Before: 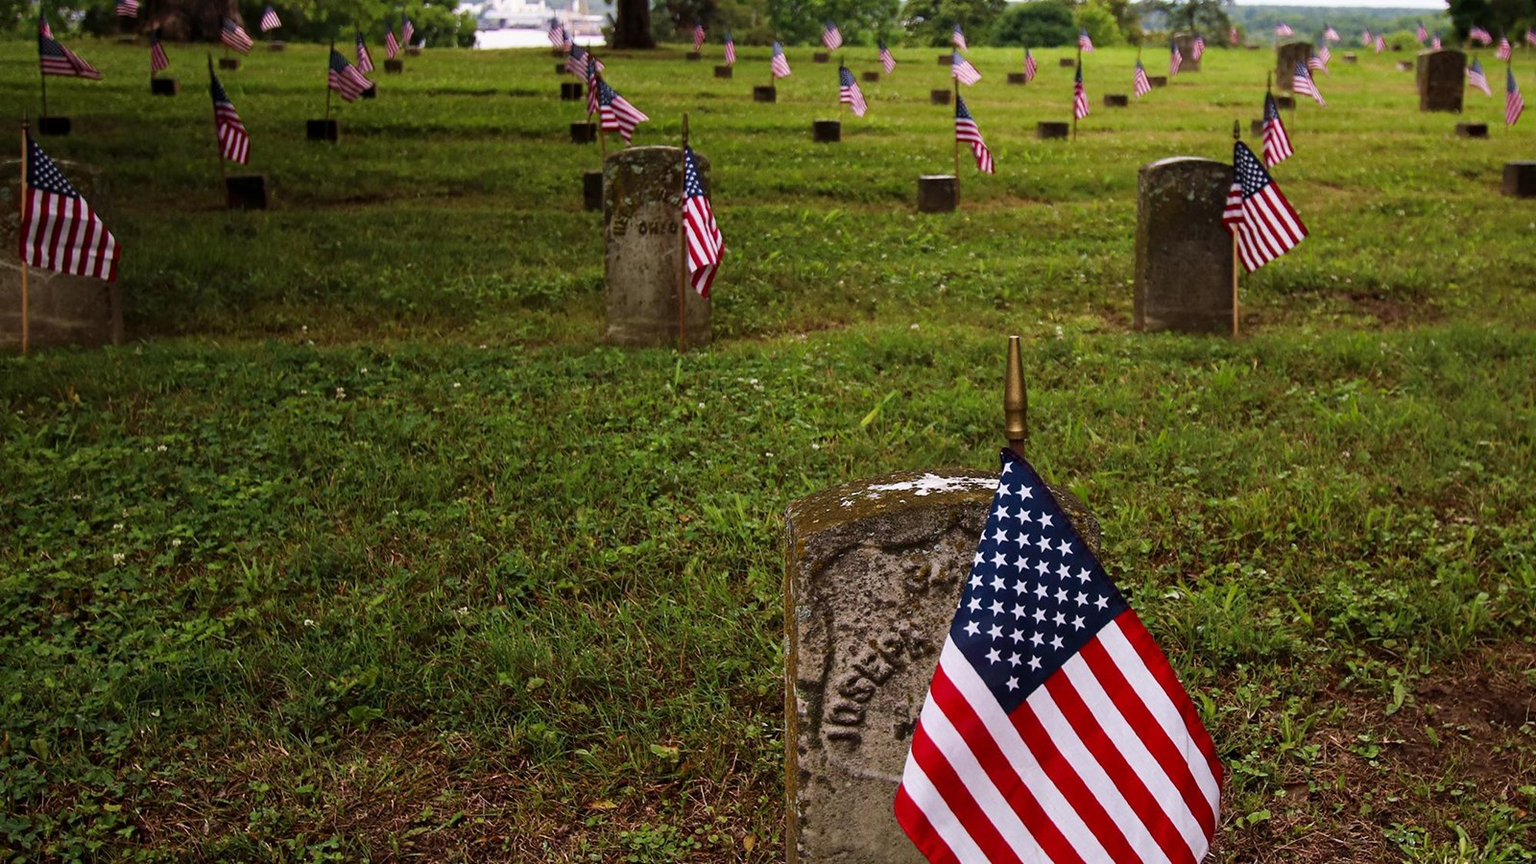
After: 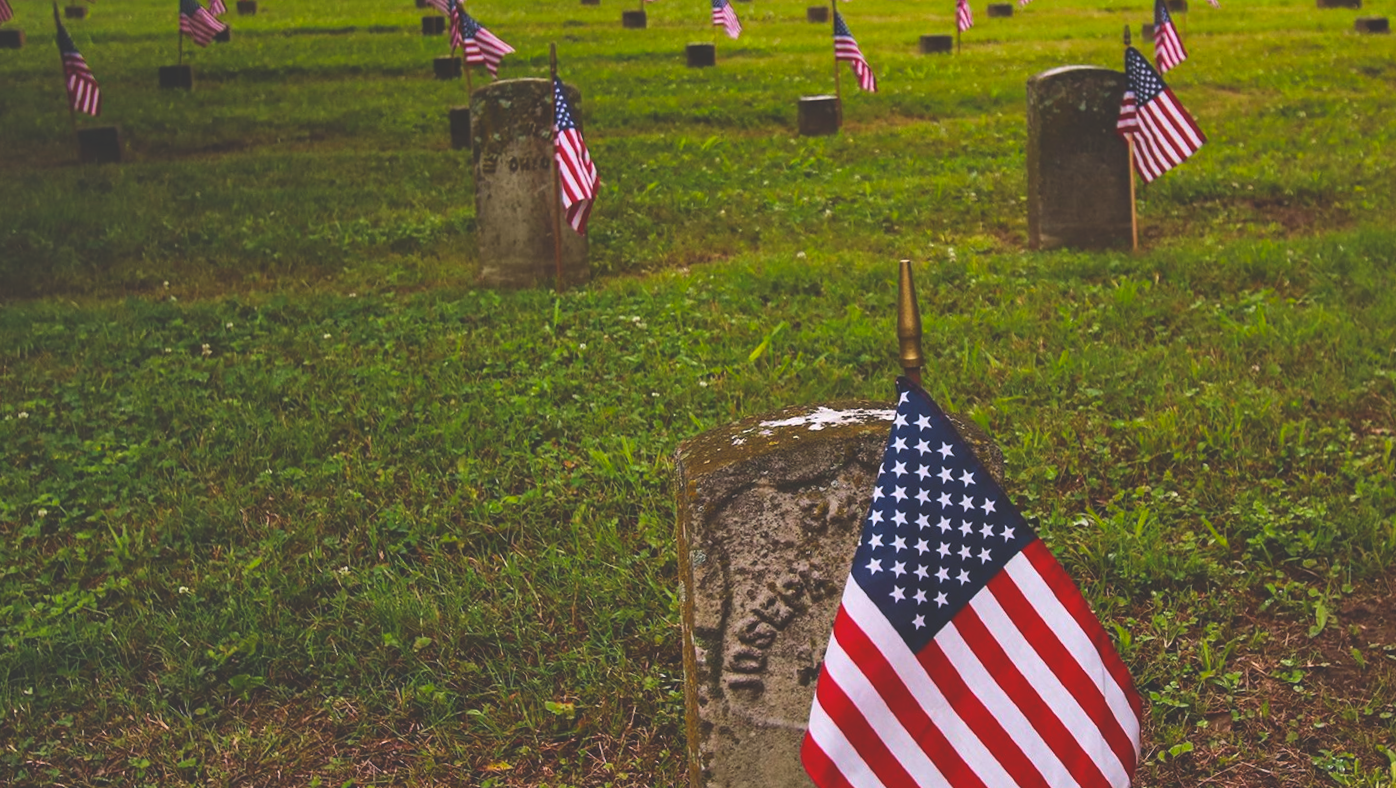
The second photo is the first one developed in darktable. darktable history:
crop and rotate: angle 2.47°, left 6.107%, top 5.719%
shadows and highlights: radius 106.54, shadows 40.49, highlights -72.73, low approximation 0.01, soften with gaussian
color balance rgb: perceptual saturation grading › global saturation 0.08%, global vibrance 50.64%
exposure: black level correction -0.03, compensate highlight preservation false
